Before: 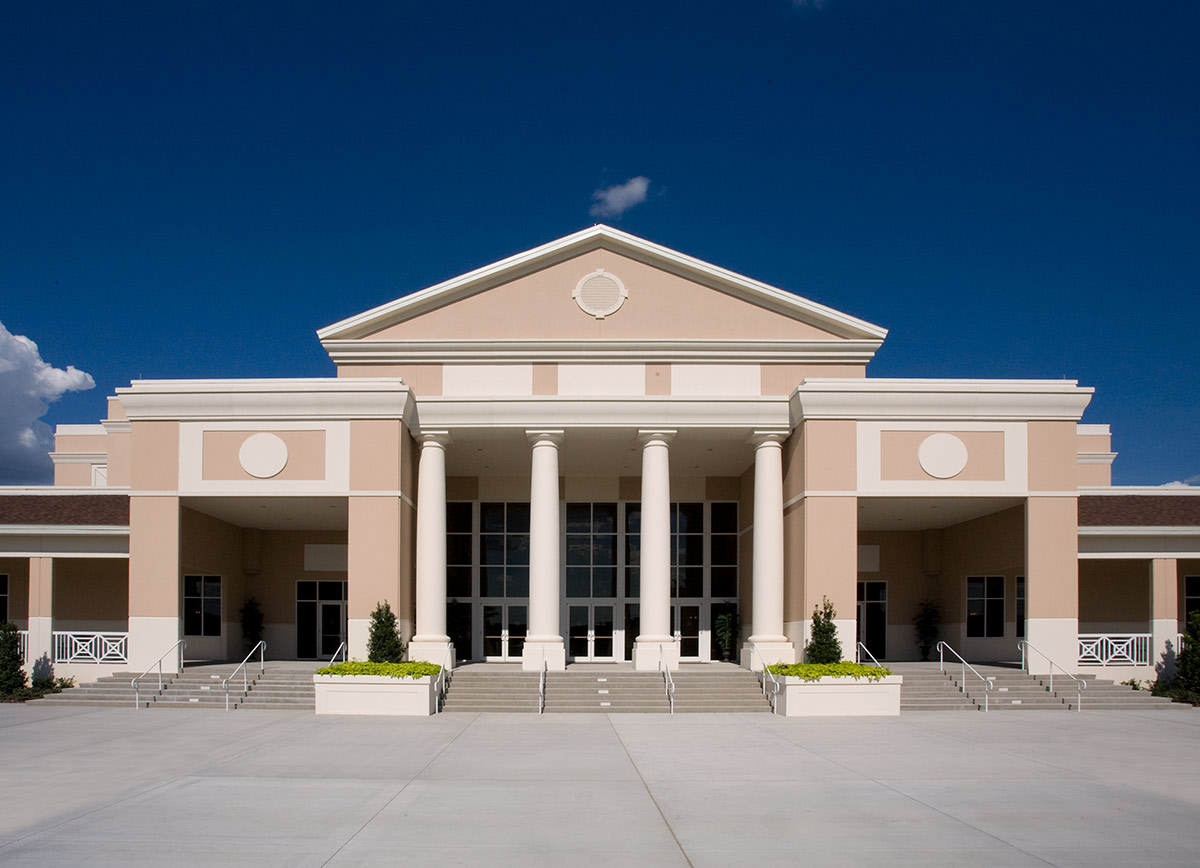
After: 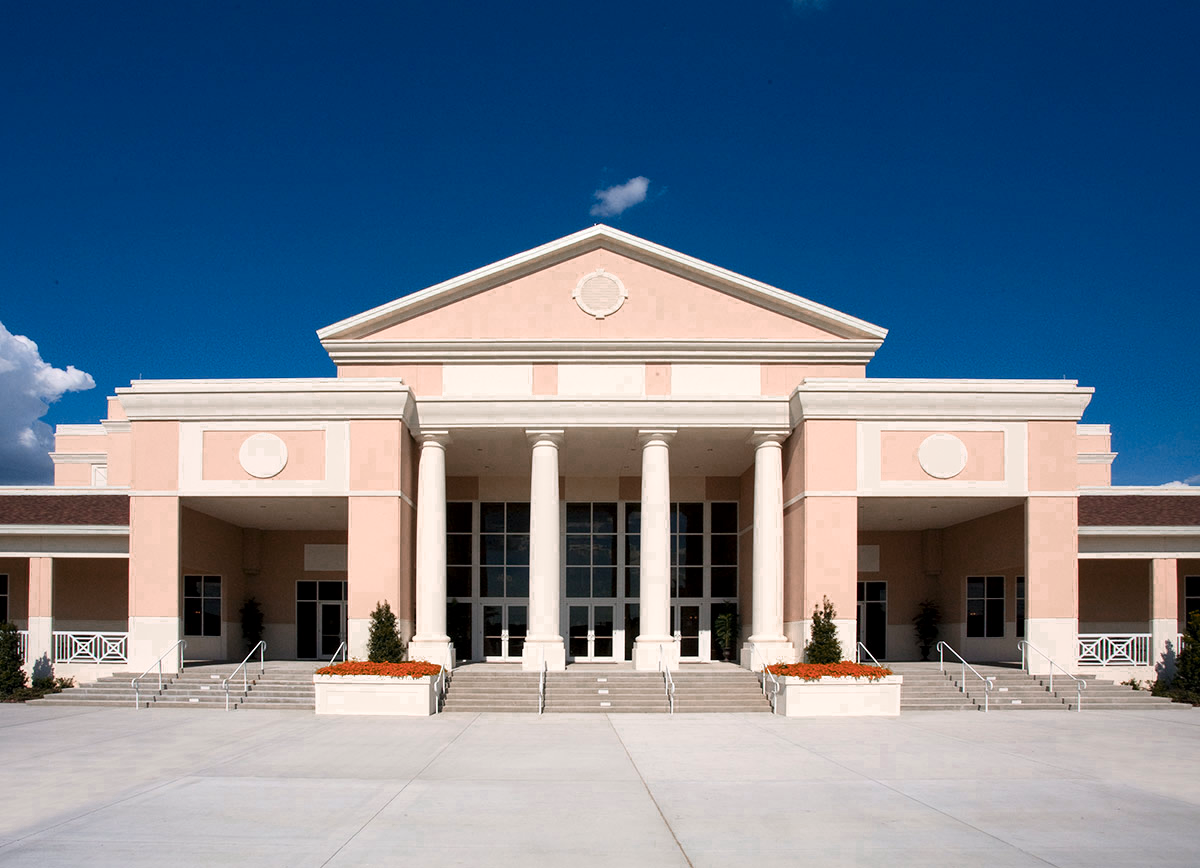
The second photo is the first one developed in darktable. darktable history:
local contrast: mode bilateral grid, contrast 19, coarseness 50, detail 130%, midtone range 0.2
contrast brightness saturation: contrast 0.203, brightness 0.162, saturation 0.221
color zones: curves: ch0 [(0.006, 0.385) (0.143, 0.563) (0.243, 0.321) (0.352, 0.464) (0.516, 0.456) (0.625, 0.5) (0.75, 0.5) (0.875, 0.5)]; ch1 [(0, 0.5) (0.134, 0.504) (0.246, 0.463) (0.421, 0.515) (0.5, 0.56) (0.625, 0.5) (0.75, 0.5) (0.875, 0.5)]; ch2 [(0, 0.5) (0.131, 0.426) (0.307, 0.289) (0.38, 0.188) (0.513, 0.216) (0.625, 0.548) (0.75, 0.468) (0.838, 0.396) (0.971, 0.311)]
